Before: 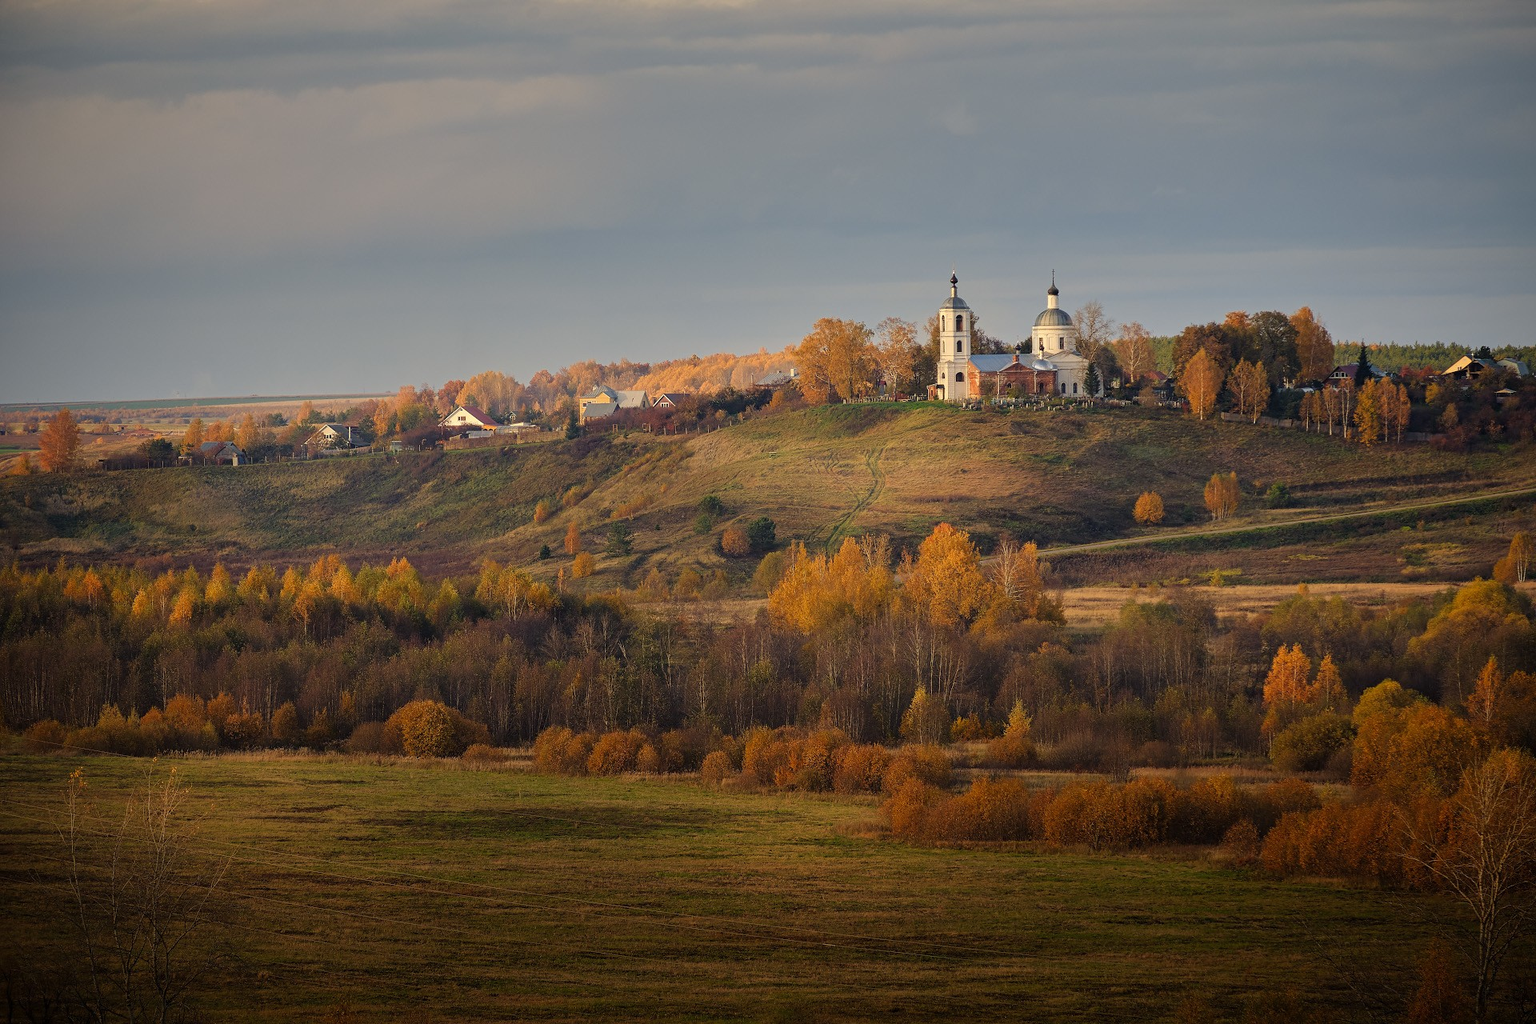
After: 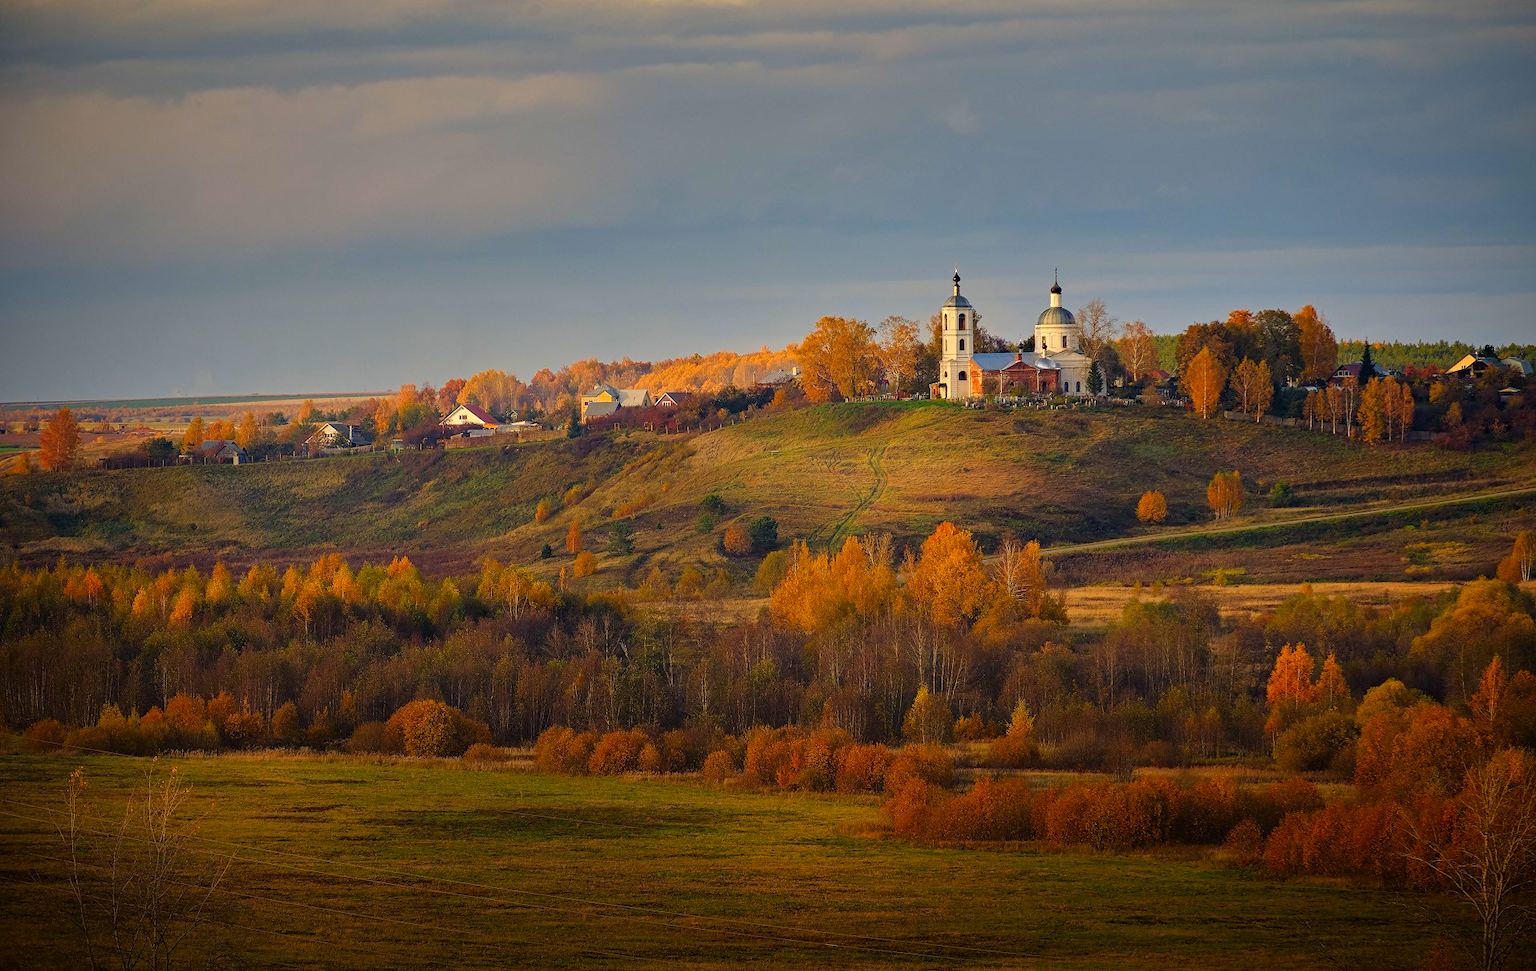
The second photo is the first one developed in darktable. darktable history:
crop: top 0.27%, right 0.259%, bottom 5.1%
contrast brightness saturation: brightness -0.015, saturation 0.367
haze removal: strength 0.278, distance 0.256, adaptive false
tone equalizer: smoothing diameter 2.13%, edges refinement/feathering 18.63, mask exposure compensation -1.57 EV, filter diffusion 5
